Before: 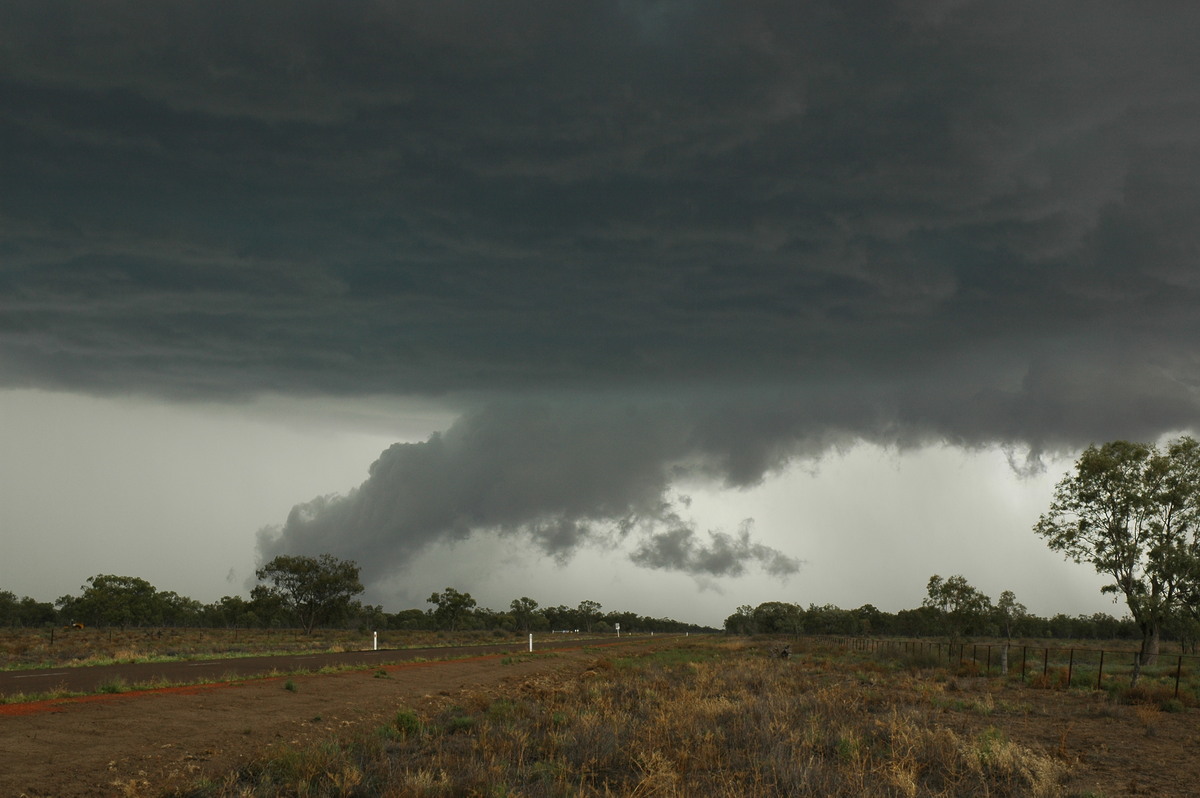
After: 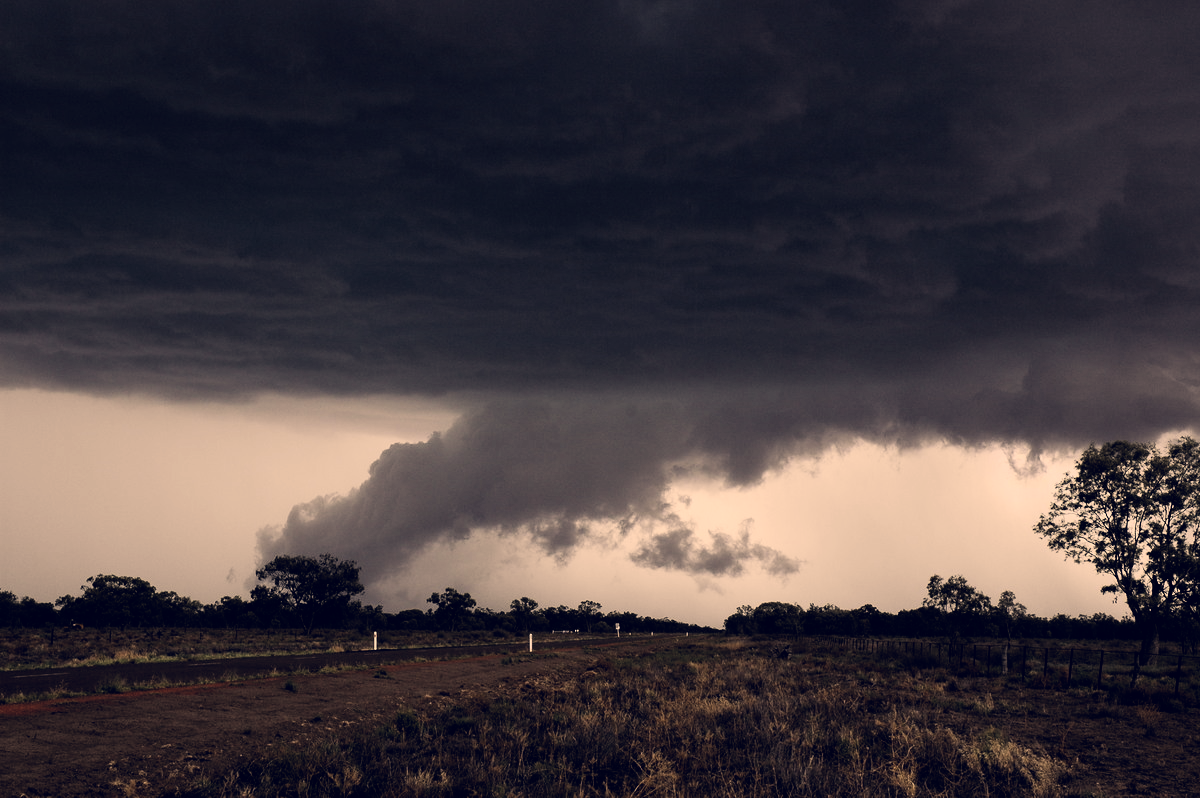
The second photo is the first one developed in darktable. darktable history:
filmic rgb: black relative exposure -5.41 EV, white relative exposure 2.88 EV, dynamic range scaling -38.16%, hardness 3.99, contrast 1.607, highlights saturation mix -0.698%
color correction: highlights a* 19.87, highlights b* 28.11, shadows a* 3.48, shadows b* -17.44, saturation 0.733
